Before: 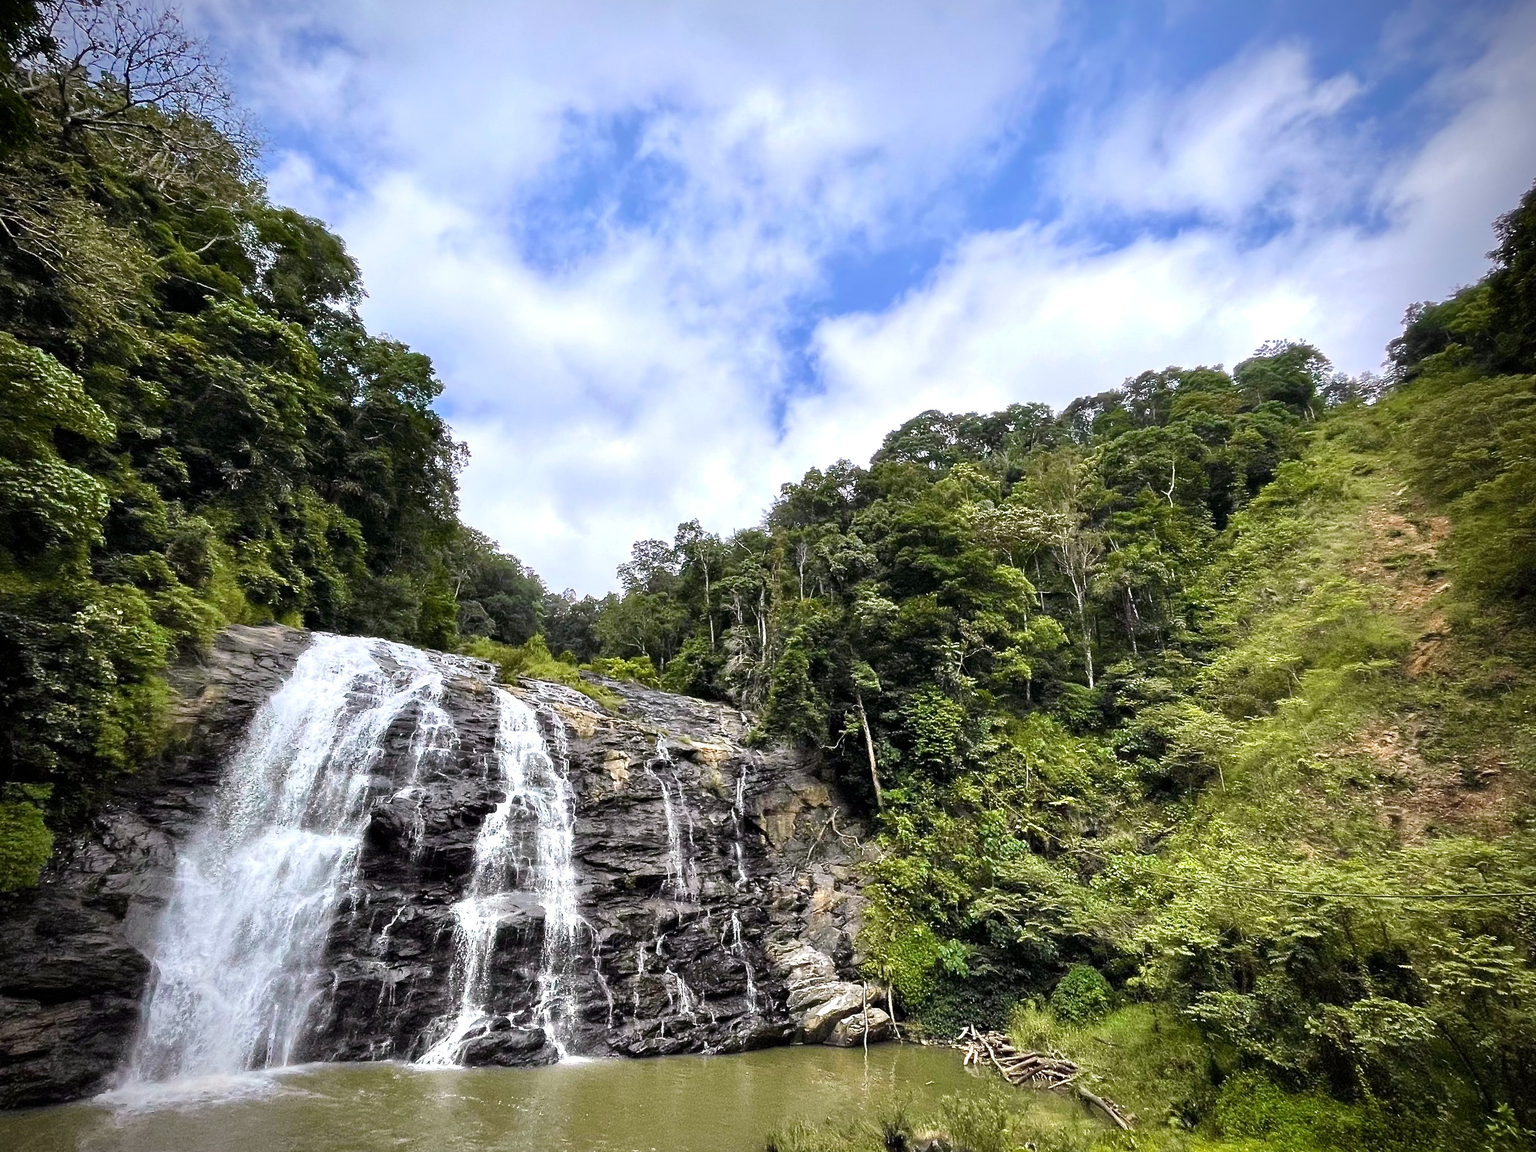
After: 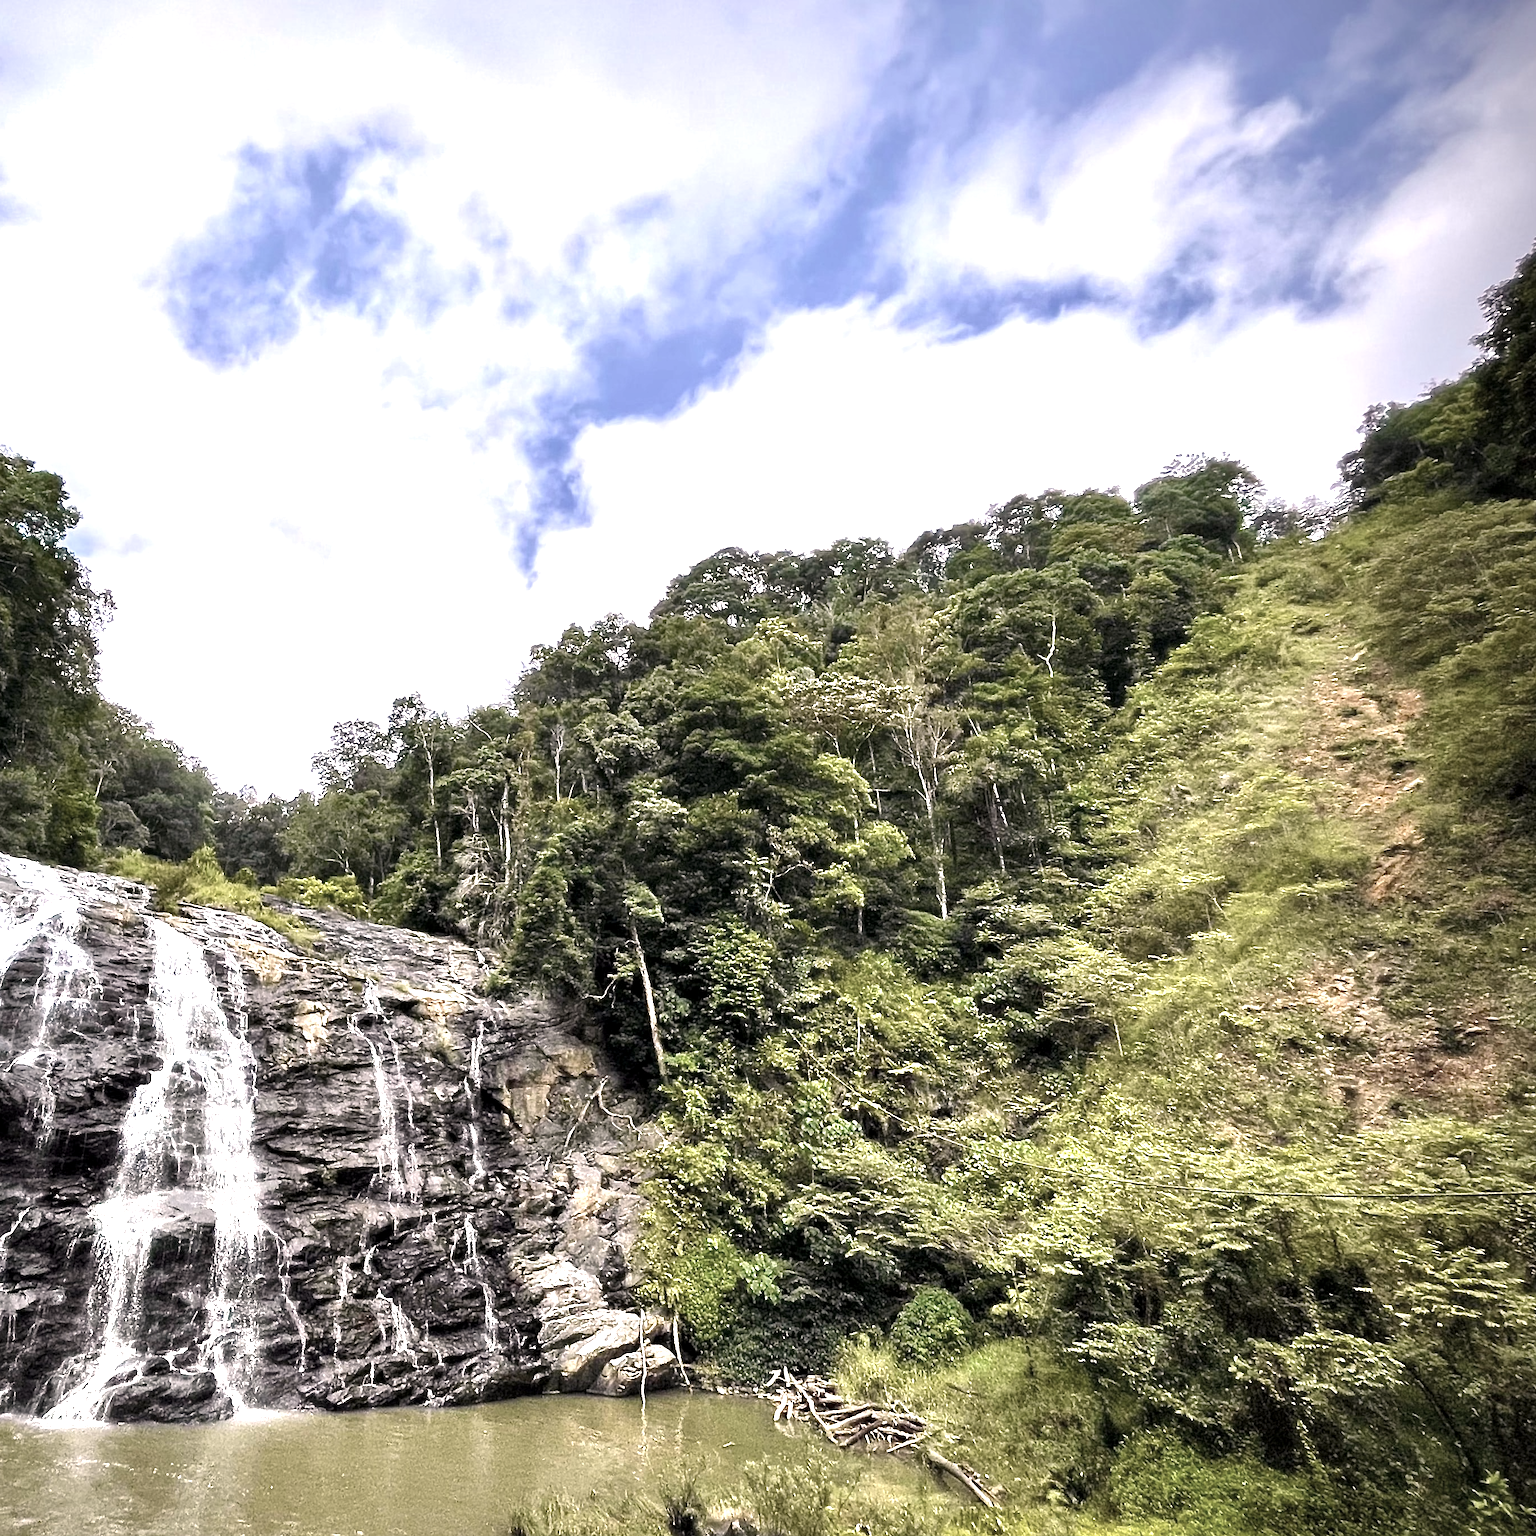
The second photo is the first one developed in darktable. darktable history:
crop and rotate: left 25.027%
color correction: highlights a* 5.49, highlights b* 5.26, saturation 0.639
exposure: black level correction 0, exposure 0.691 EV, compensate highlight preservation false
shadows and highlights: radius 125.23, shadows 30.43, highlights -30.72, low approximation 0.01, soften with gaussian
local contrast: highlights 106%, shadows 98%, detail 119%, midtone range 0.2
